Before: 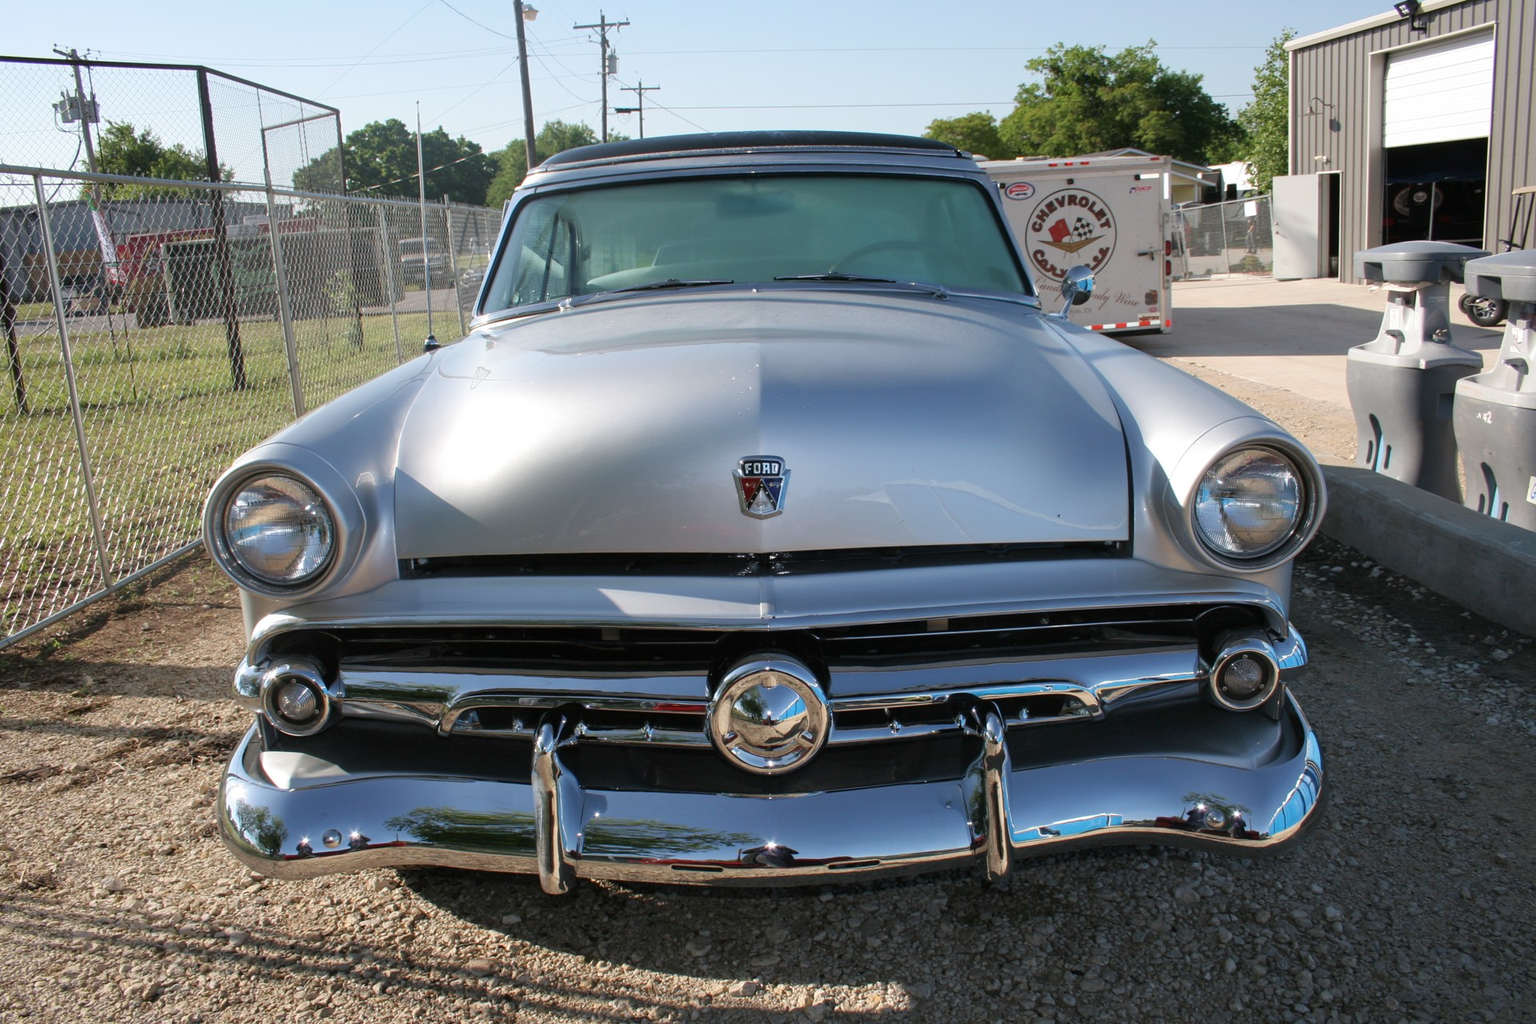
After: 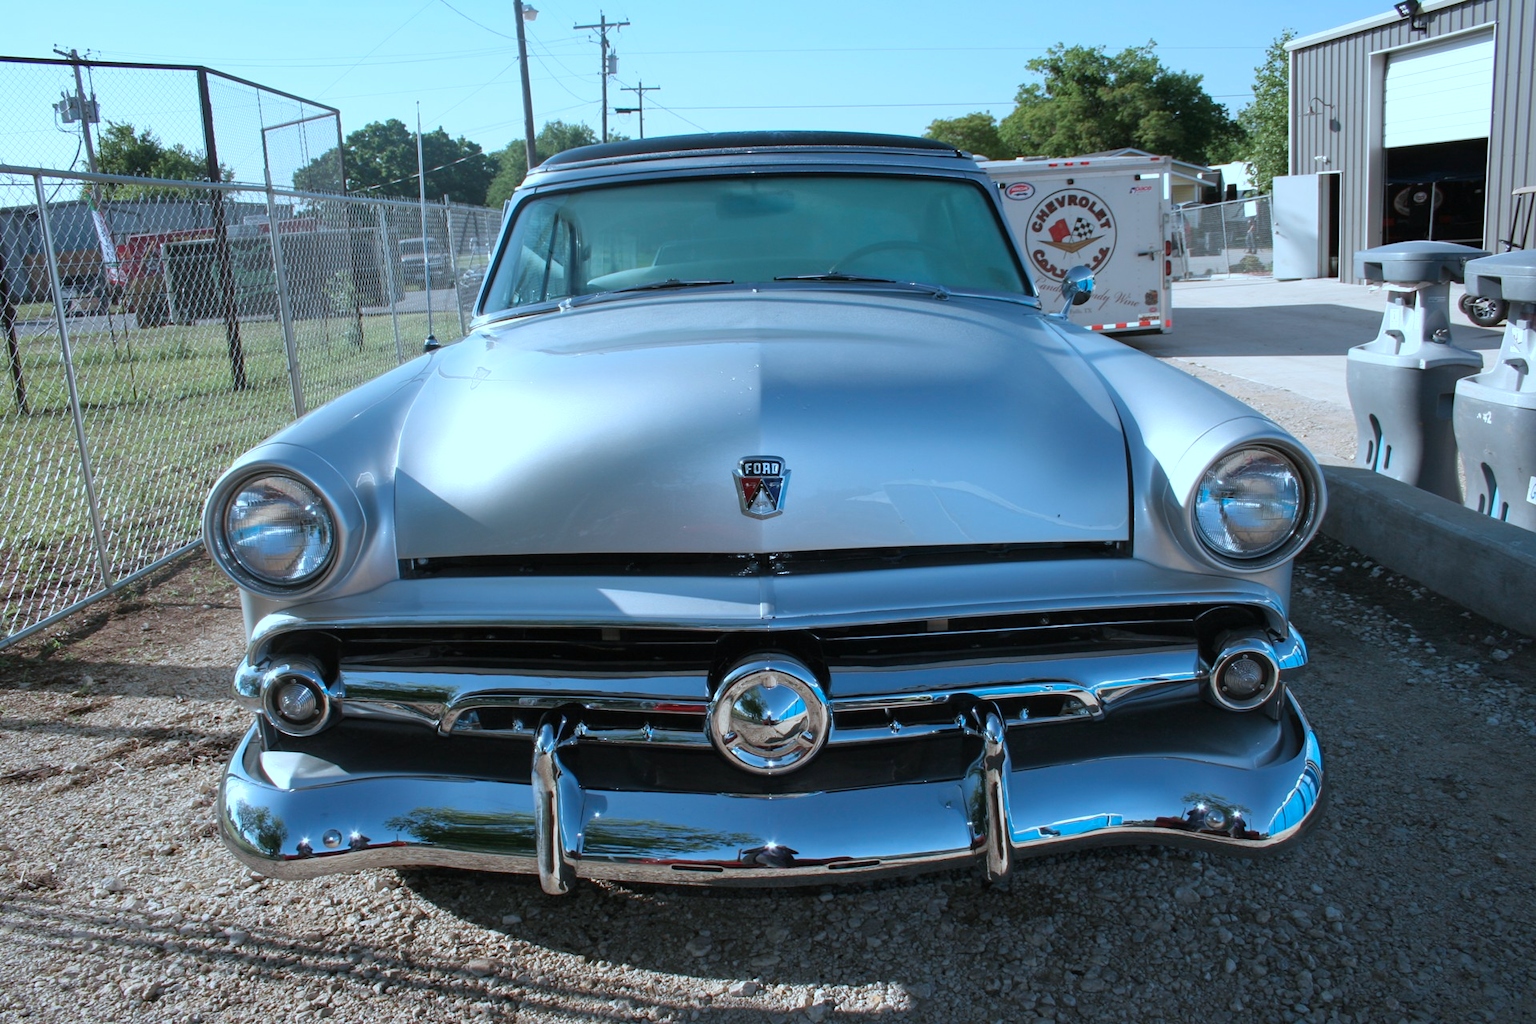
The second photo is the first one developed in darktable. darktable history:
color correction: highlights a* -9.32, highlights b* -23.24
color balance rgb: linear chroma grading › global chroma -1.303%, perceptual saturation grading › global saturation 0.473%
